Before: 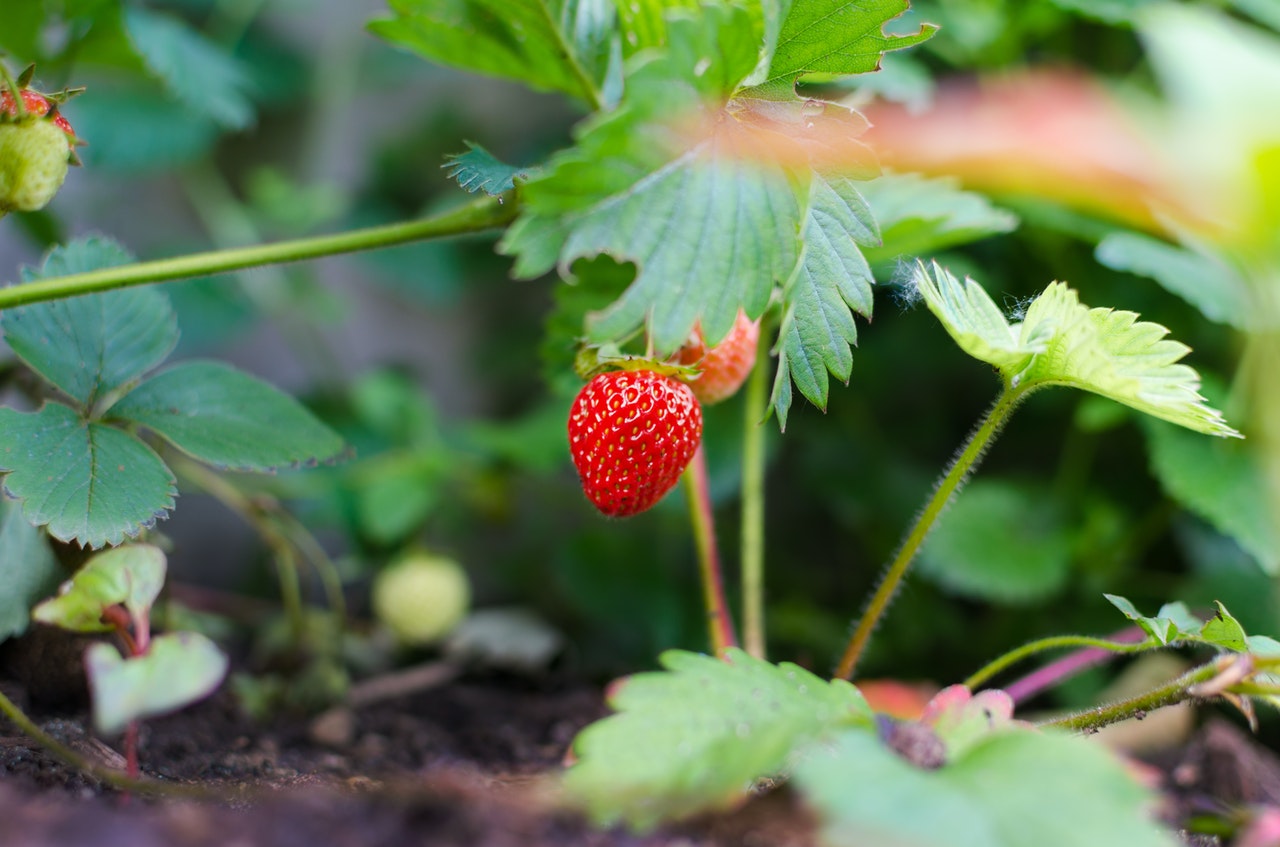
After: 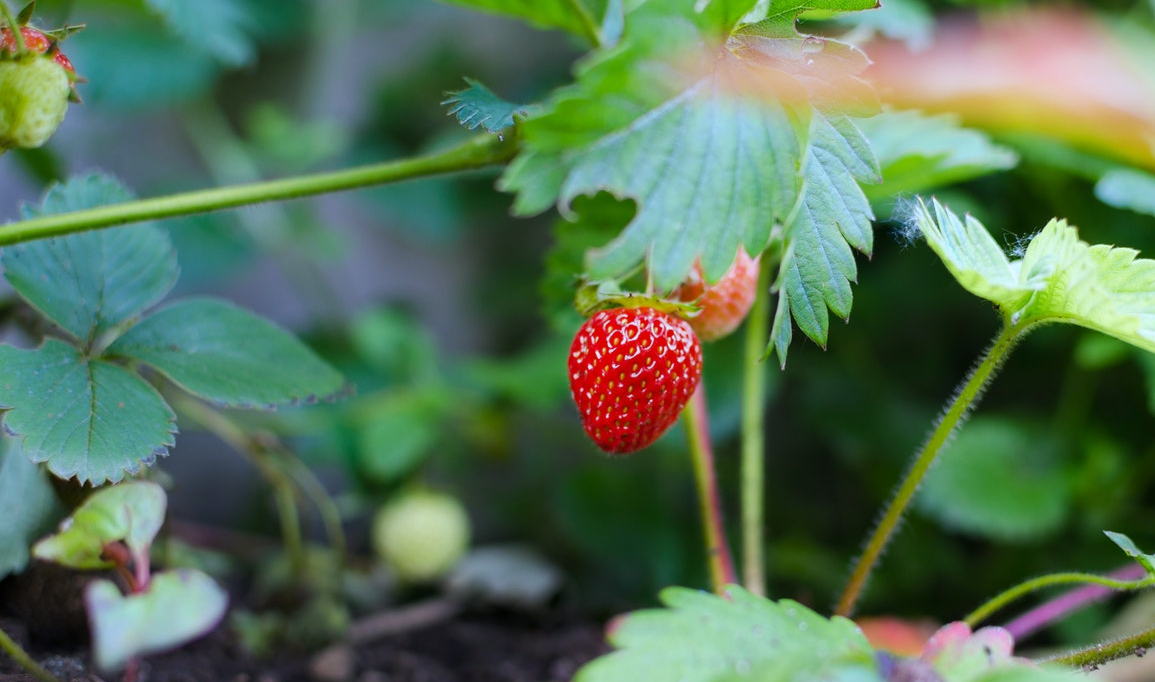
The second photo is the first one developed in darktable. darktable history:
white balance: red 0.931, blue 1.11
crop: top 7.49%, right 9.717%, bottom 11.943%
